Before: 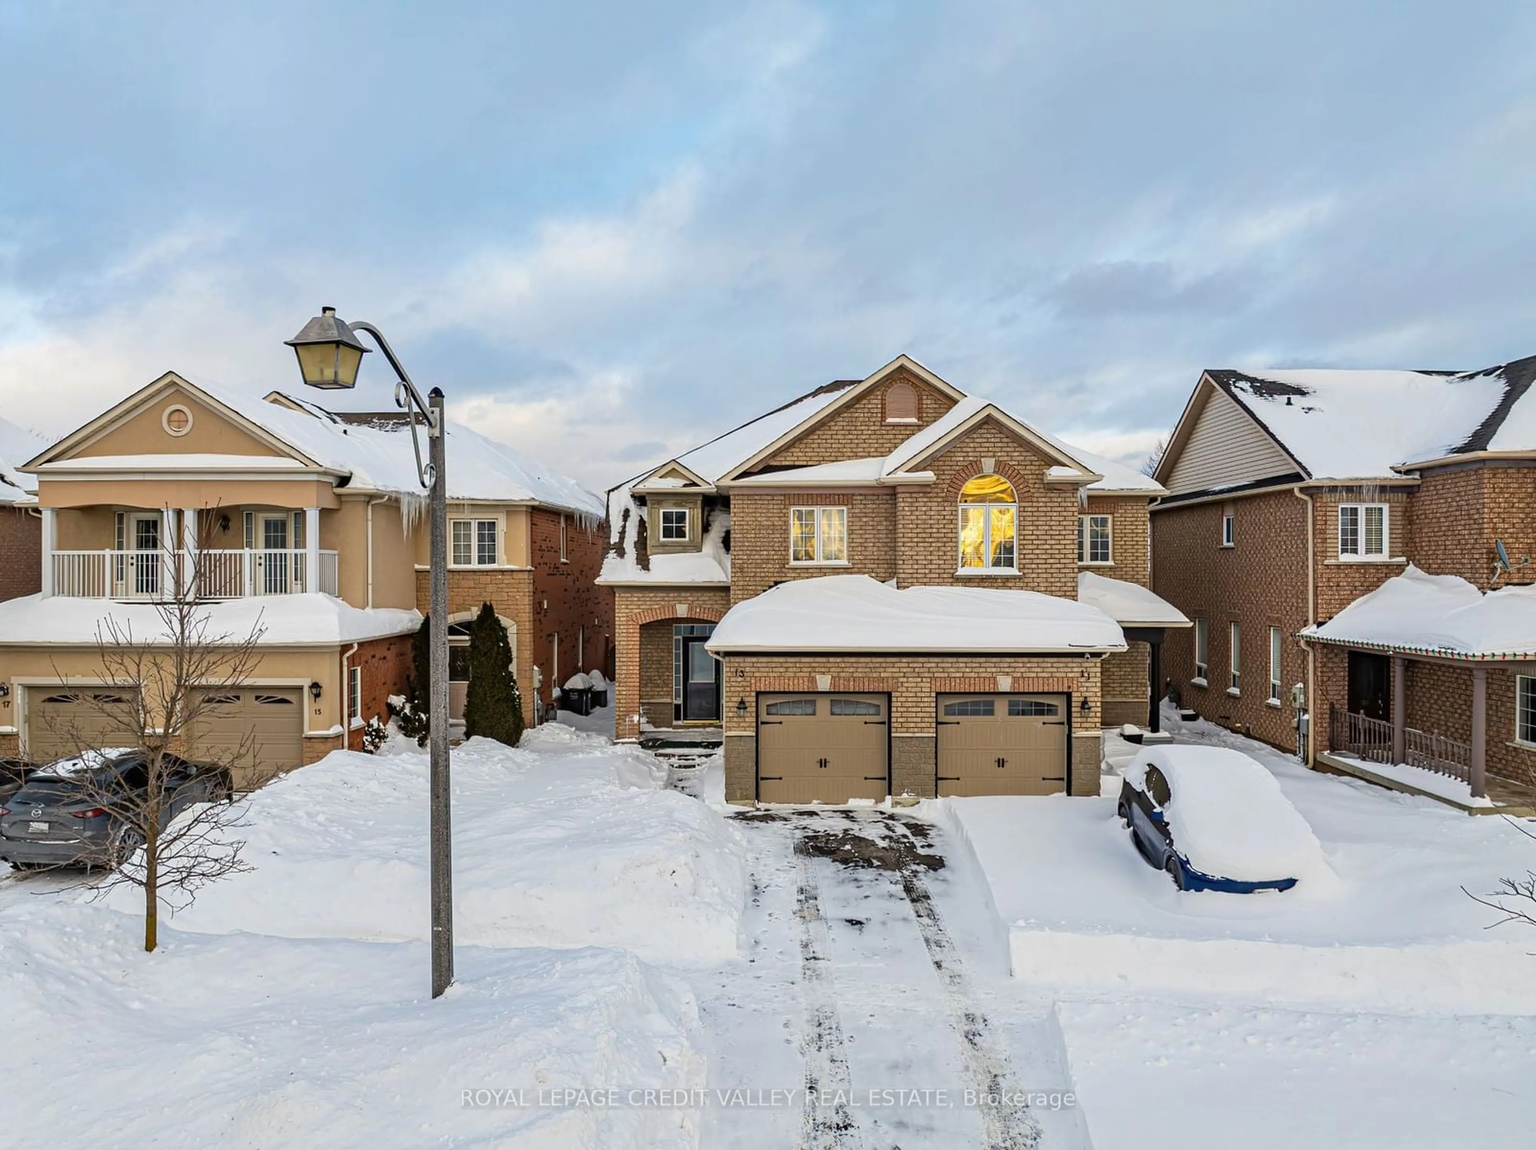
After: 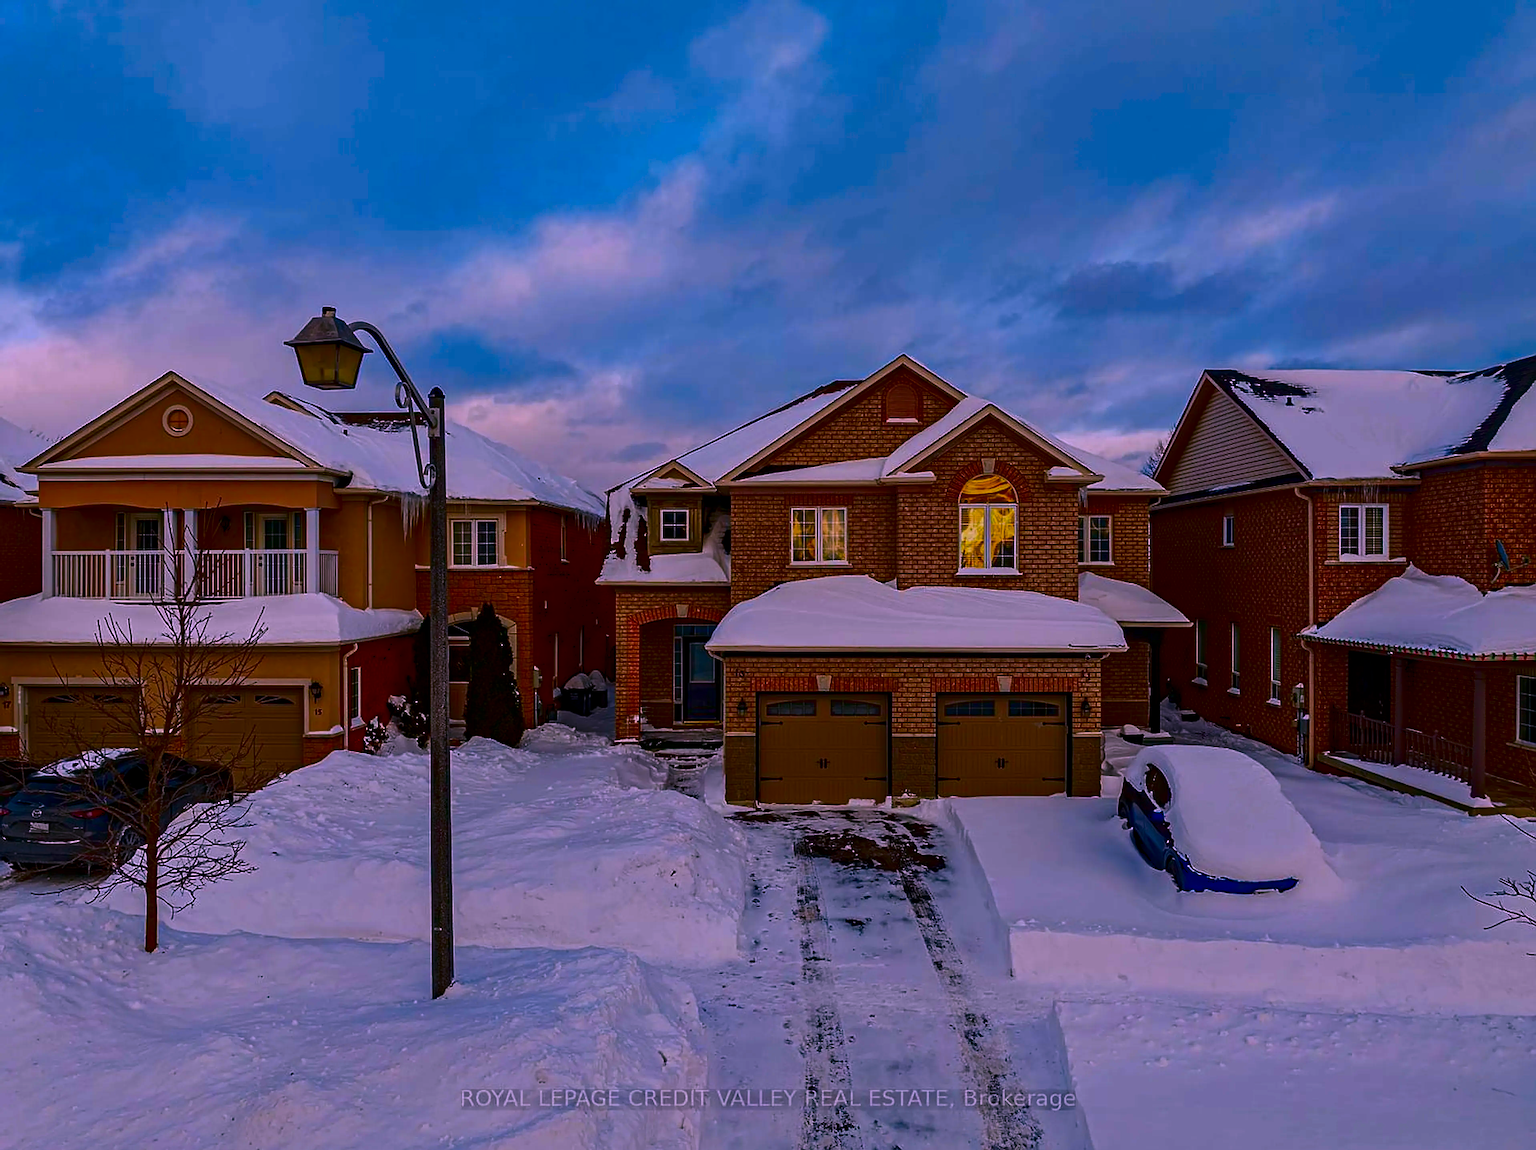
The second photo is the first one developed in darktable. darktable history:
exposure: exposure -0.462 EV, compensate highlight preservation false
sharpen: on, module defaults
contrast brightness saturation: contrast 0.09, brightness -0.59, saturation 0.17
color correction: highlights a* 19.5, highlights b* -11.53, saturation 1.69
haze removal: adaptive false
white balance: red 0.976, blue 1.04
